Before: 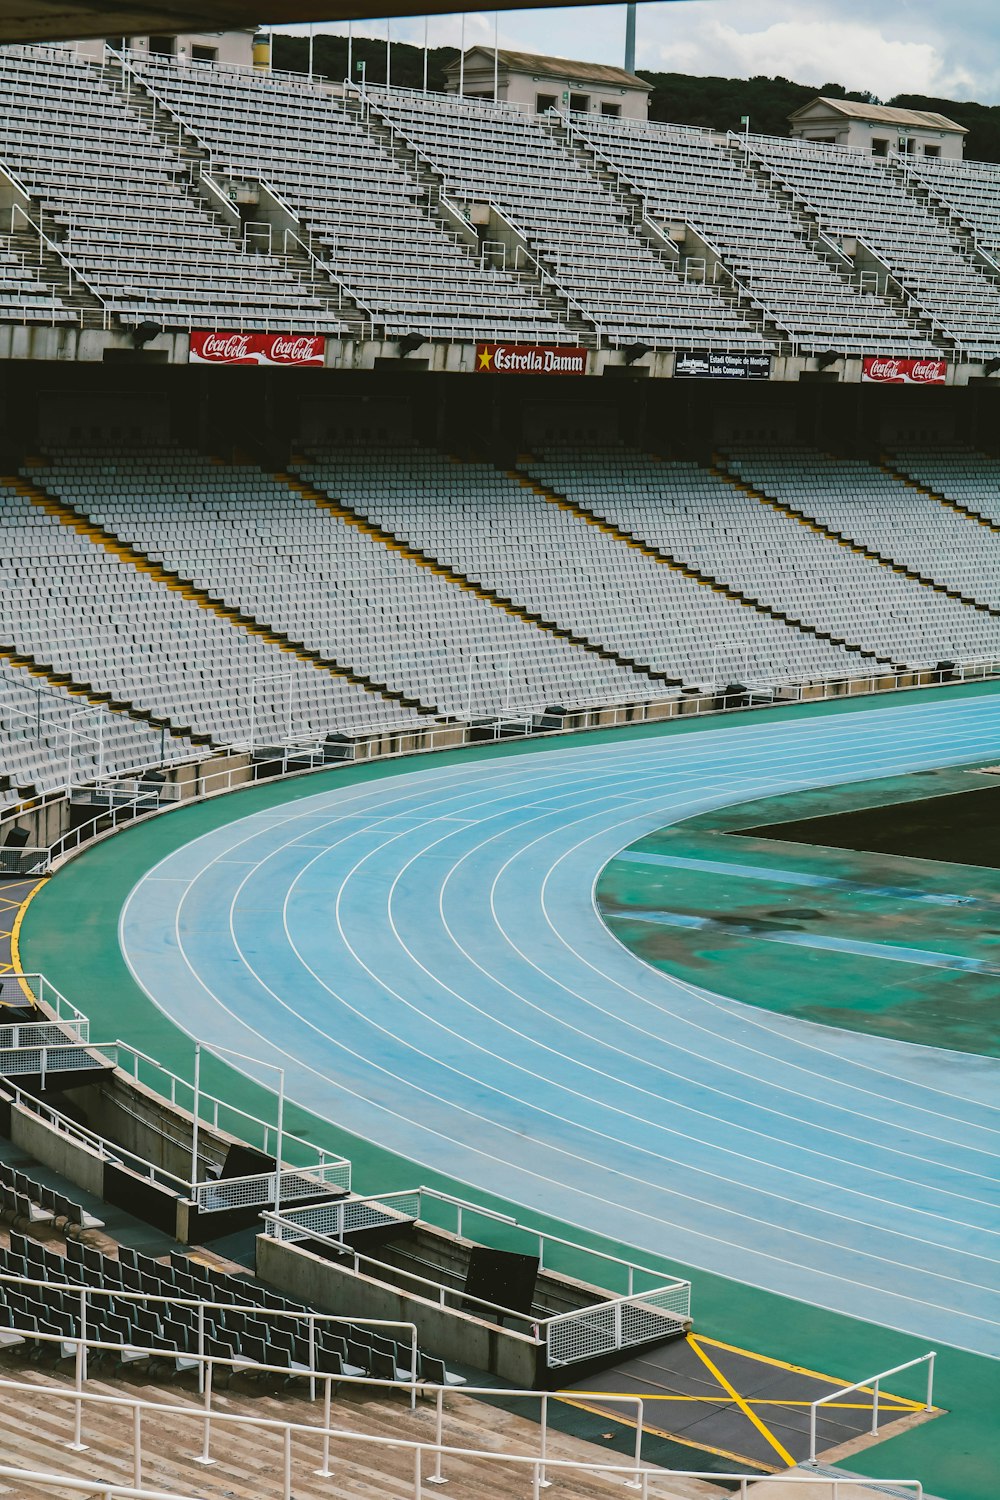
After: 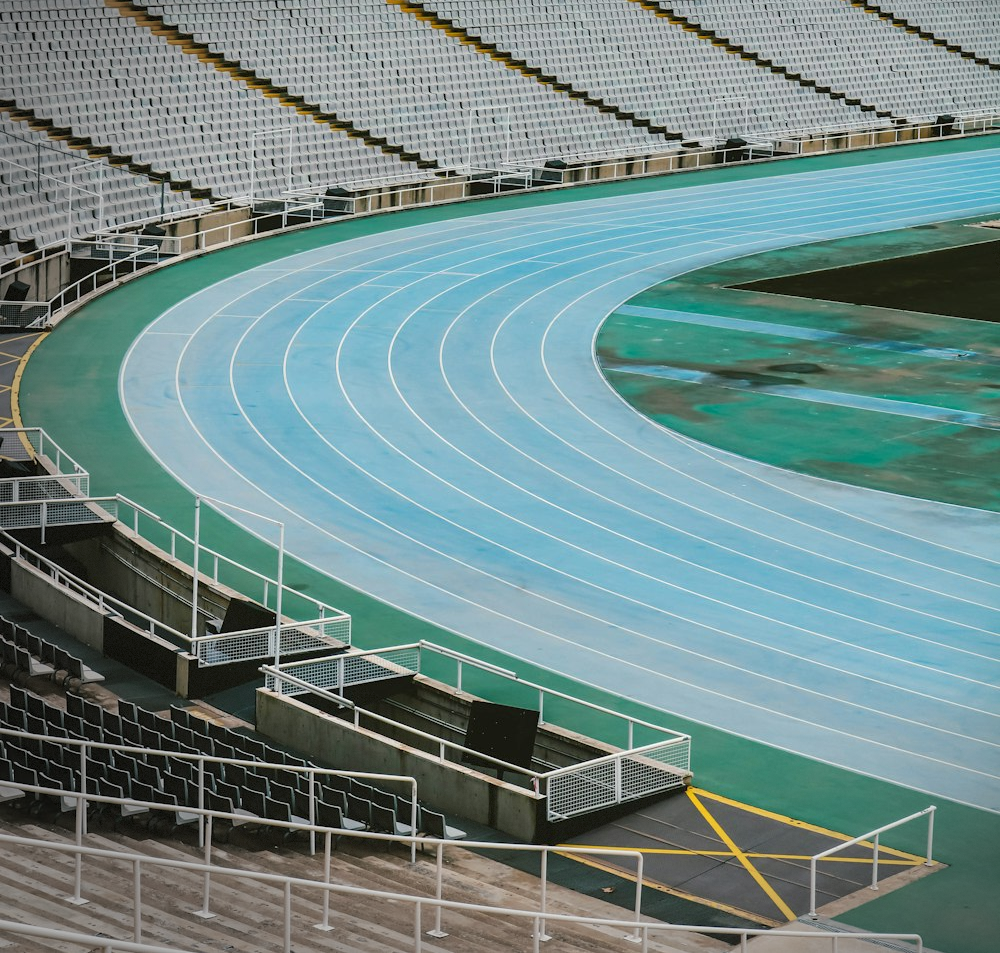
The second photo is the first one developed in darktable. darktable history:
vignetting: fall-off radius 61.12%, center (0.218, -0.228), dithering 8-bit output, unbound false
crop and rotate: top 36.403%
